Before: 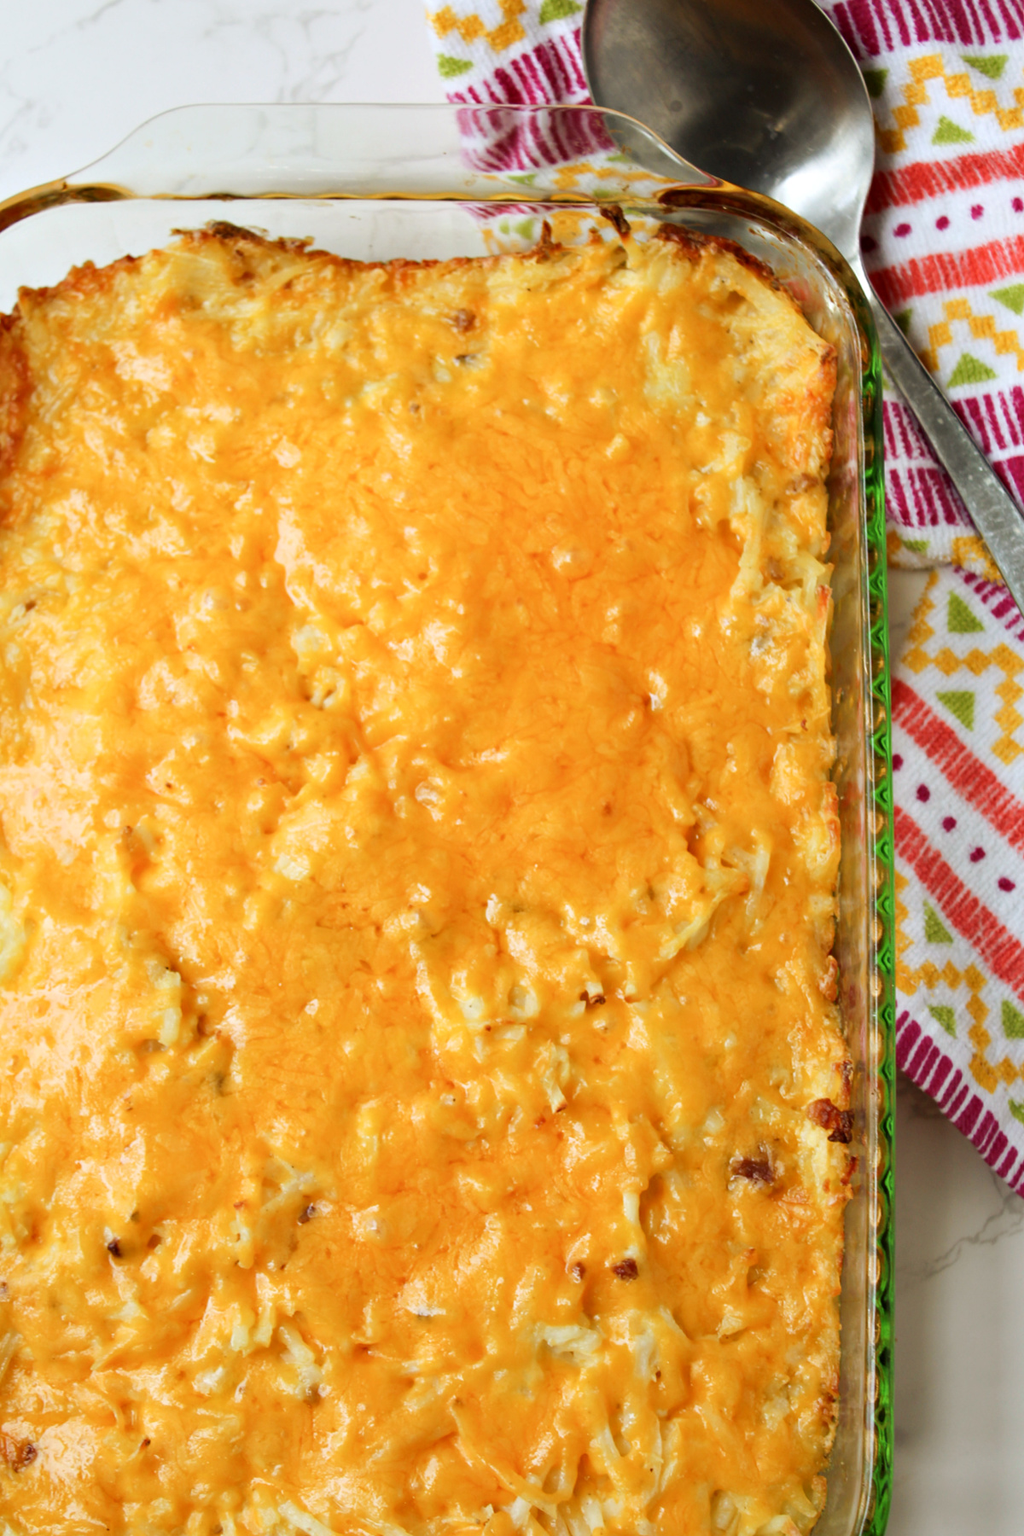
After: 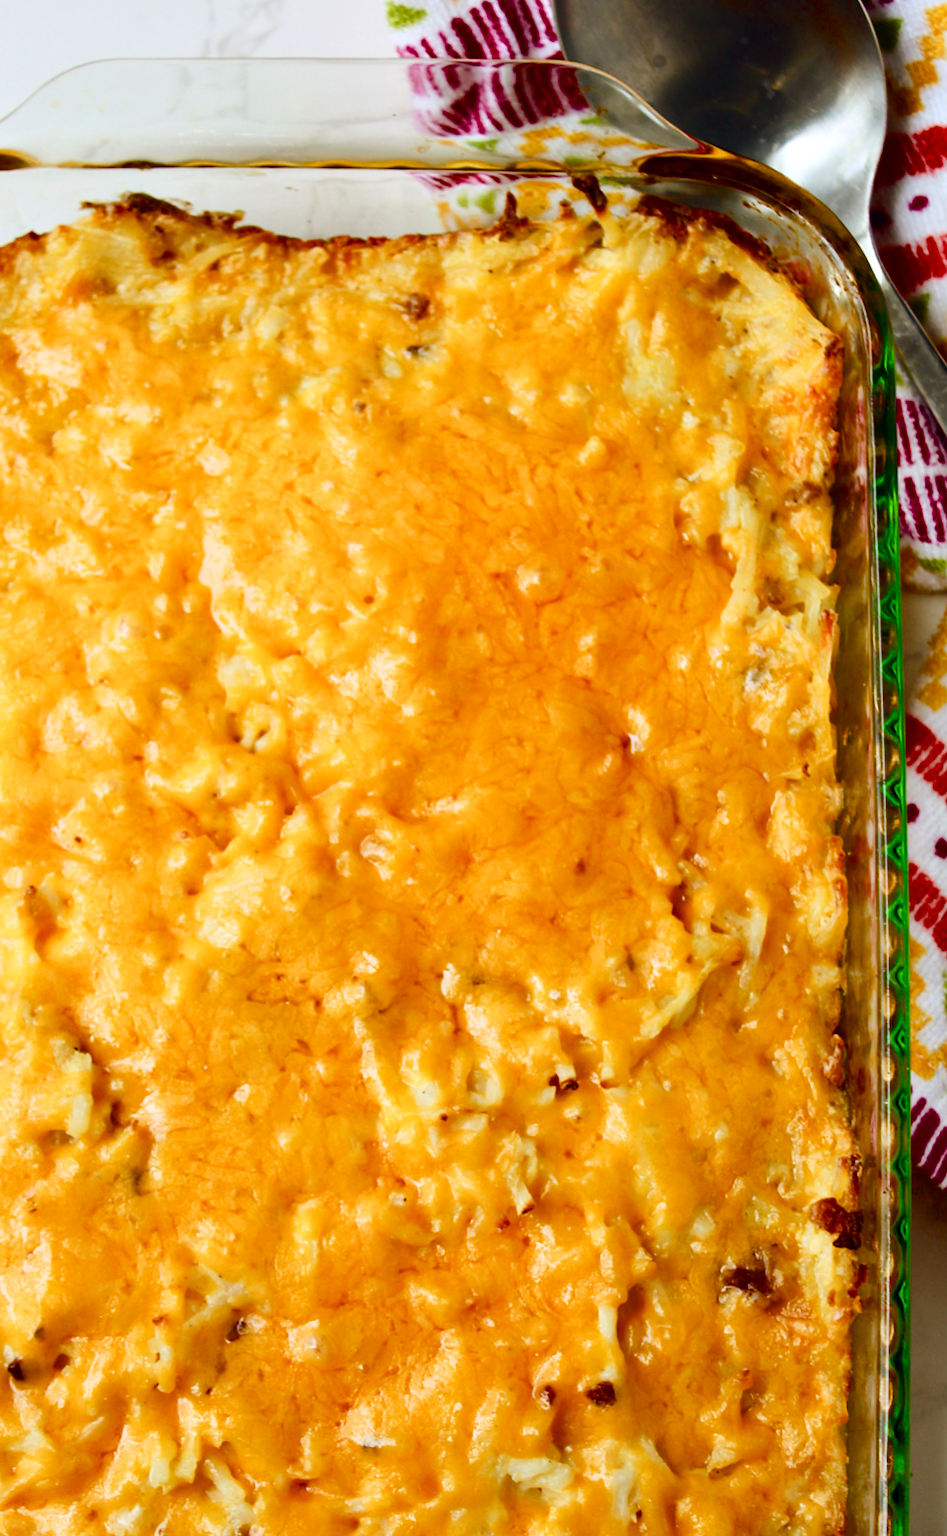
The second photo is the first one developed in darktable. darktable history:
crop: left 9.916%, top 3.466%, right 9.262%, bottom 9.243%
contrast brightness saturation: contrast 0.131, brightness -0.061, saturation 0.151
color balance rgb: shadows lift › hue 87.33°, global offset › chroma 0.055%, global offset › hue 253.83°, perceptual saturation grading › global saturation 20%, perceptual saturation grading › highlights -25.615%, perceptual saturation grading › shadows 24.508%, global vibrance 16.298%, saturation formula JzAzBz (2021)
color zones: curves: ch1 [(0, 0.469) (0.01, 0.469) (0.12, 0.446) (0.248, 0.469) (0.5, 0.5) (0.748, 0.5) (0.99, 0.469) (1, 0.469)]
